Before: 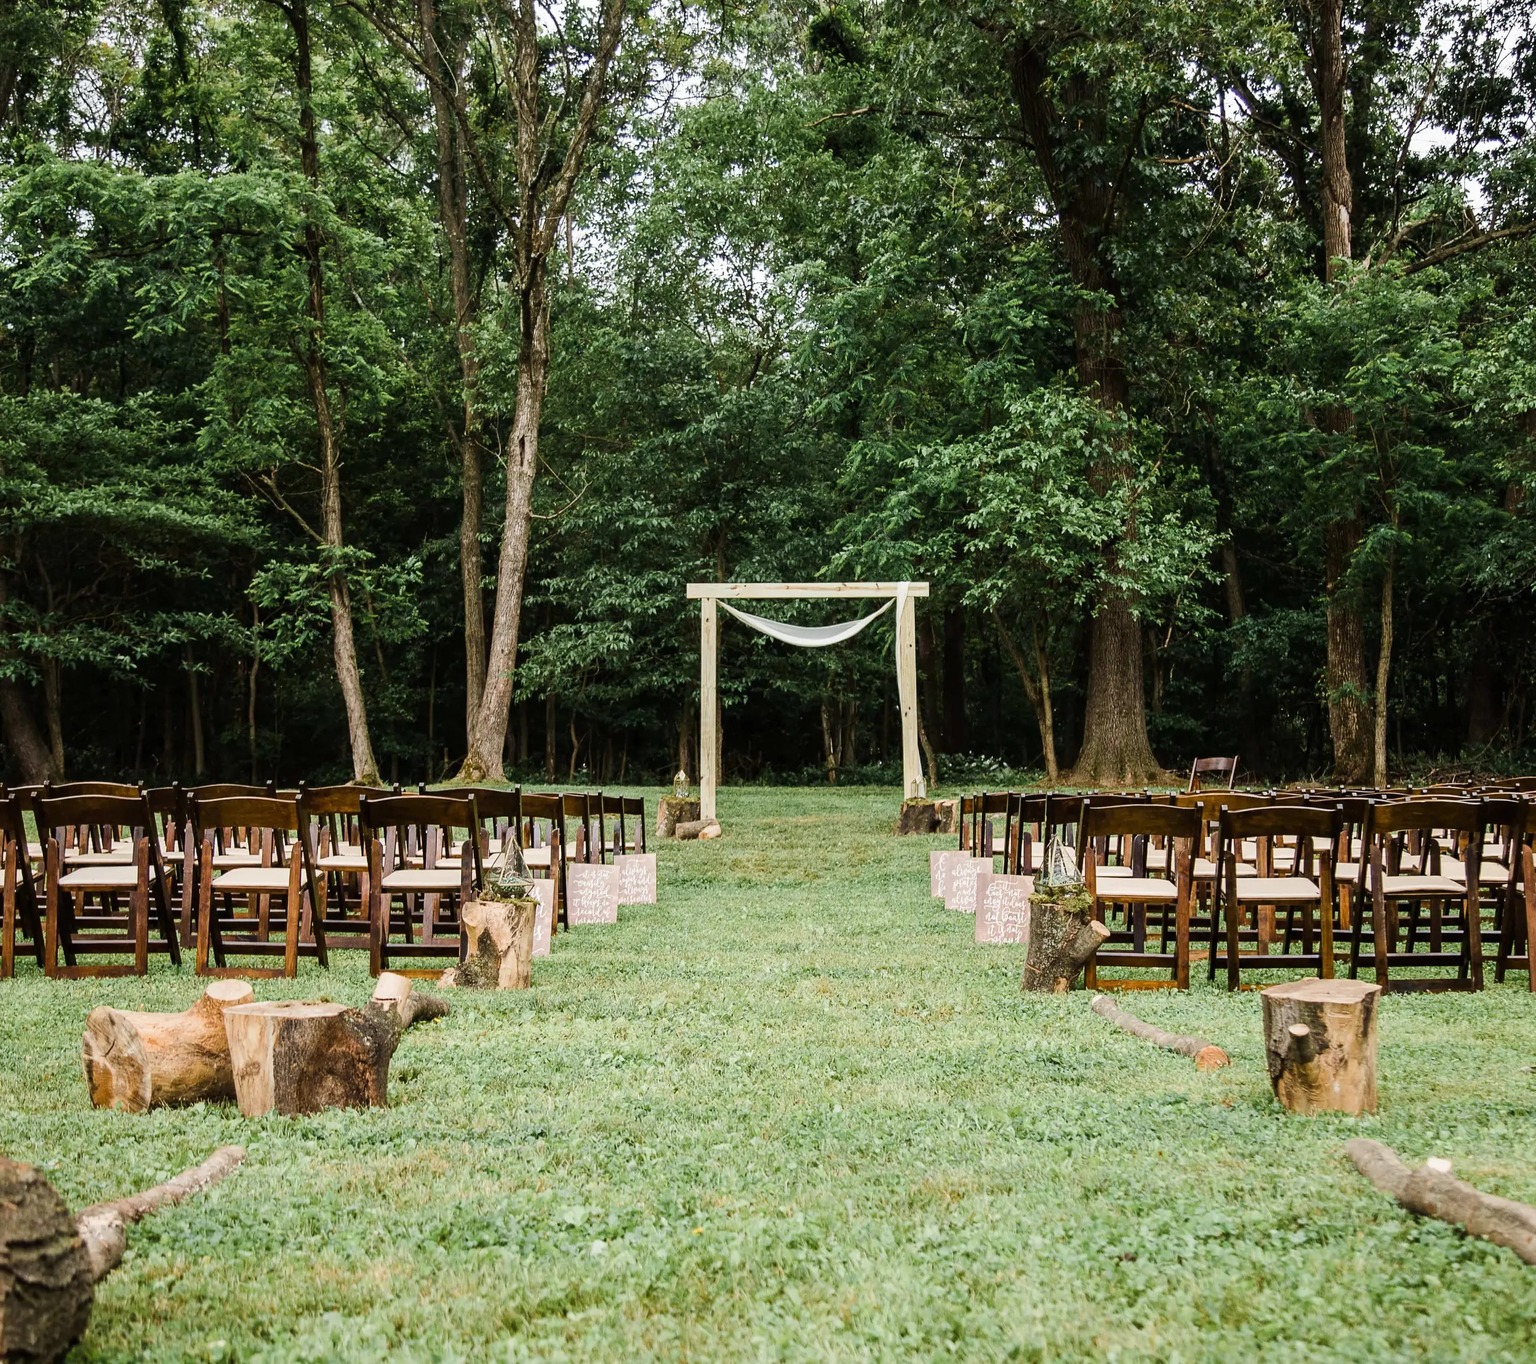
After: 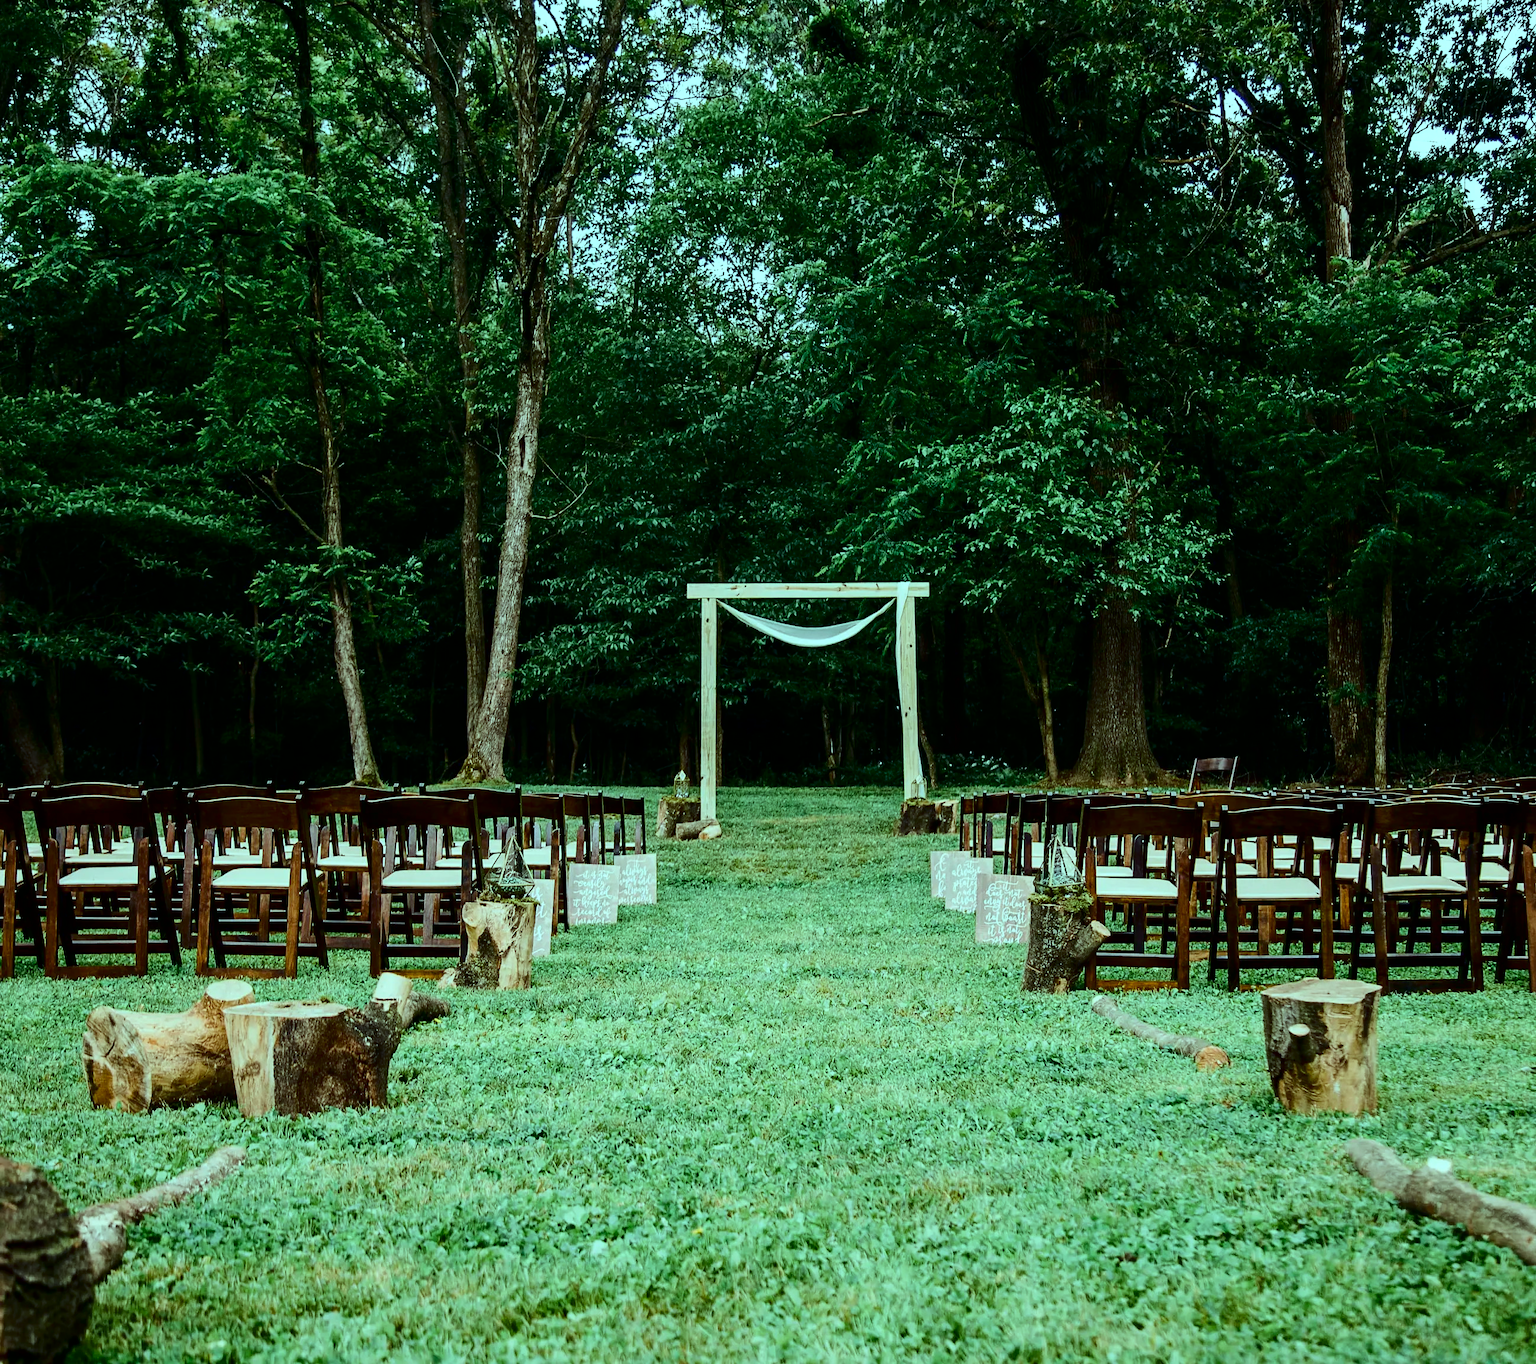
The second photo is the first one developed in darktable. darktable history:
contrast brightness saturation: contrast 0.19, brightness -0.24, saturation 0.11
color balance rgb: shadows lift › chroma 7.23%, shadows lift › hue 246.48°, highlights gain › chroma 5.38%, highlights gain › hue 196.93°, white fulcrum 1 EV
exposure: exposure -0.064 EV, compensate highlight preservation false
